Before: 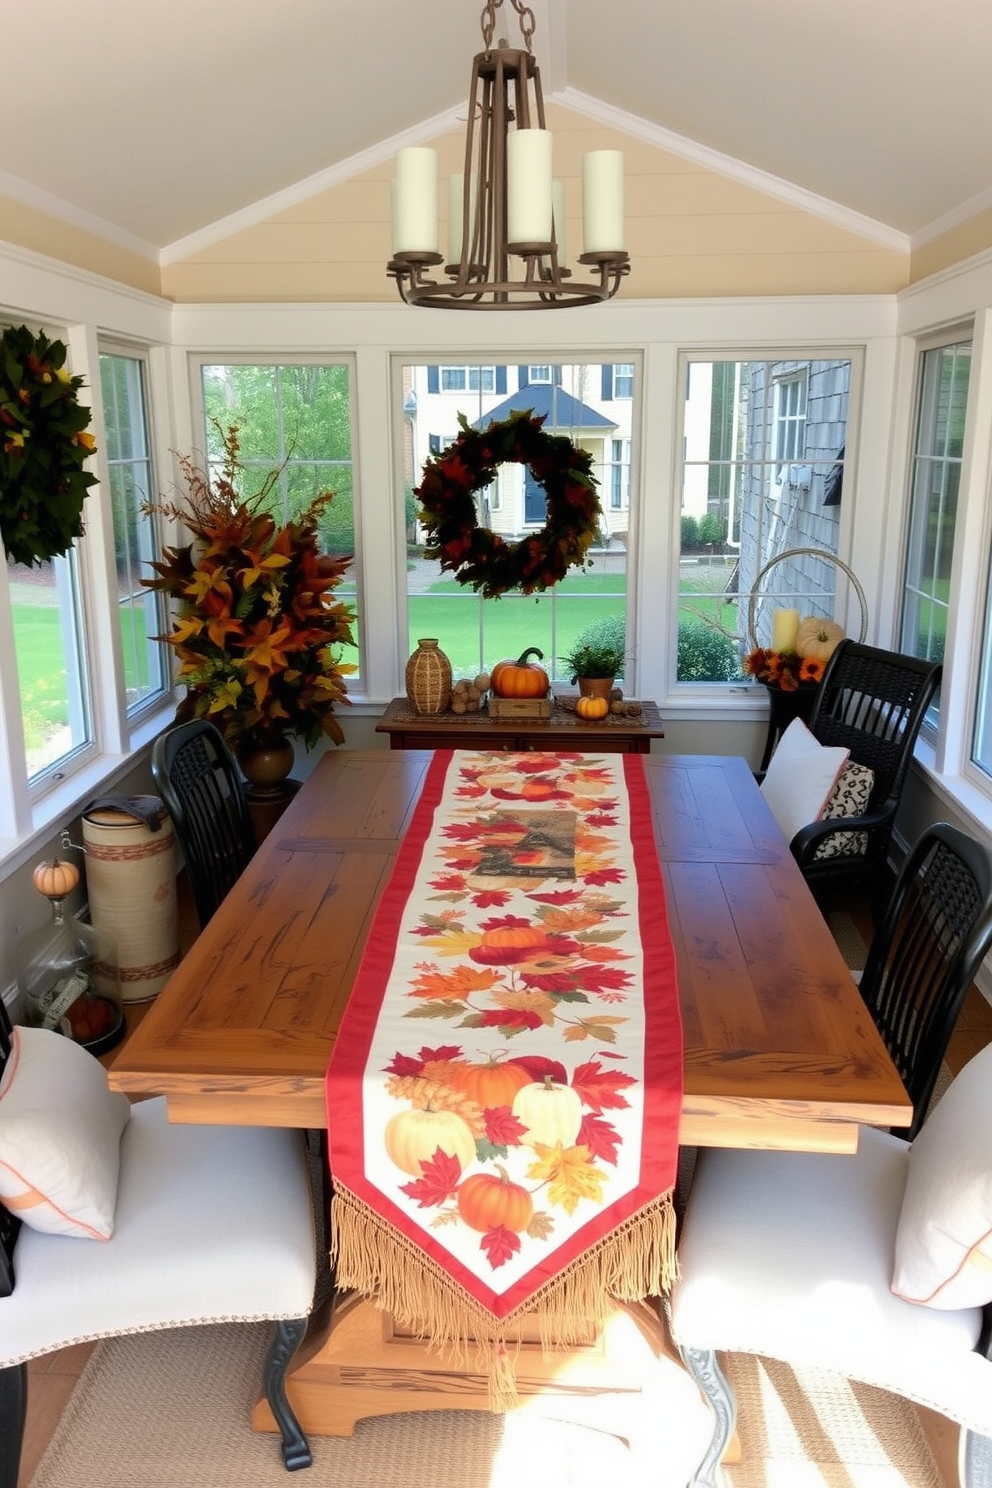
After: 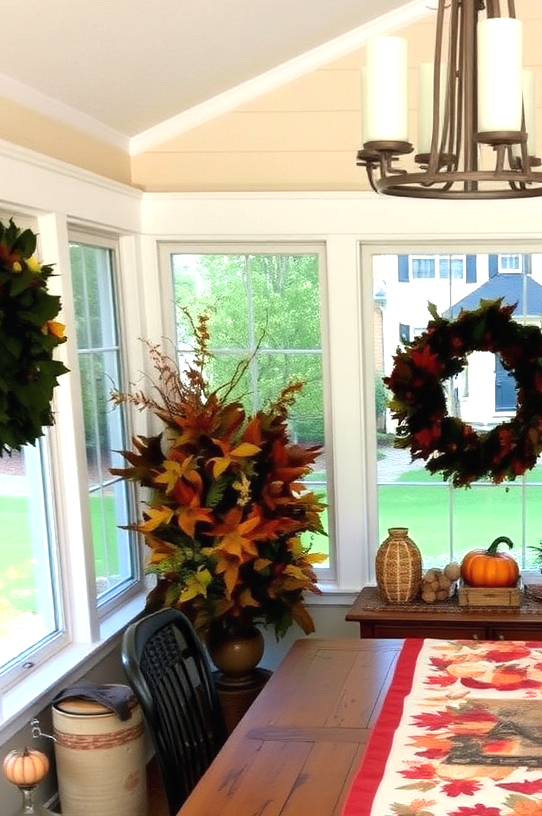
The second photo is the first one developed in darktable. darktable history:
crop and rotate: left 3.047%, top 7.509%, right 42.236%, bottom 37.598%
exposure: black level correction 0, exposure 0.7 EV, compensate exposure bias true, compensate highlight preservation false
